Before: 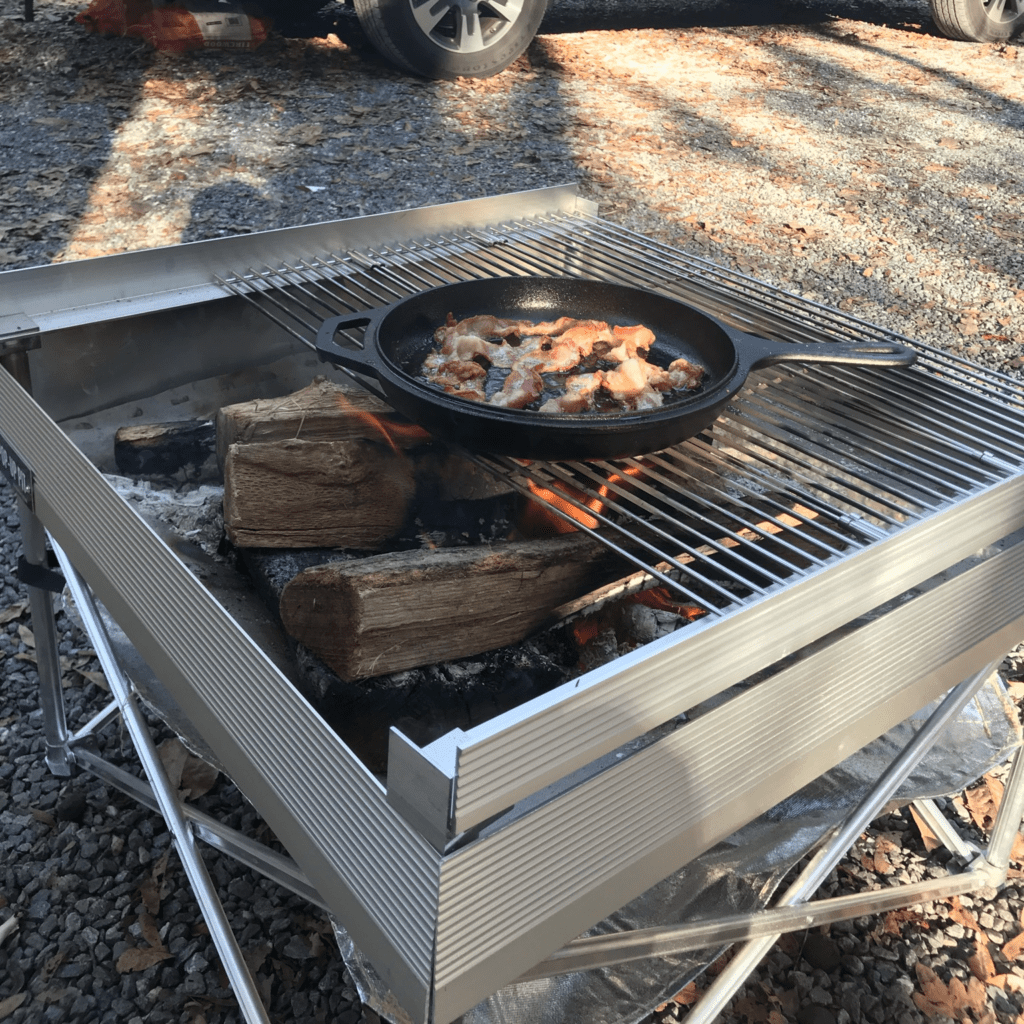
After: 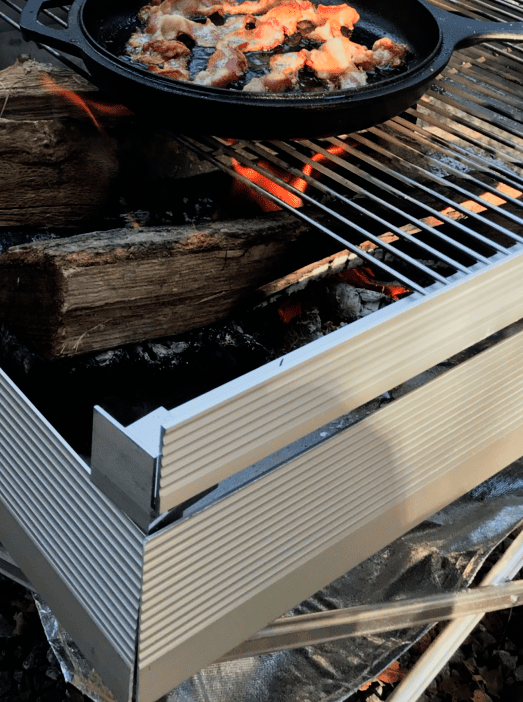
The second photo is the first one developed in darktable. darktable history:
color zones: curves: ch1 [(0.235, 0.558) (0.75, 0.5)]; ch2 [(0.25, 0.462) (0.749, 0.457)]
filmic rgb: black relative exposure -5.02 EV, white relative exposure 3.97 EV, hardness 2.91, contrast 1.297, highlights saturation mix -30.33%
crop and rotate: left 28.98%, top 31.417%, right 19.849%
color balance rgb: shadows lift › chroma 0.676%, shadows lift › hue 111.64°, perceptual saturation grading › global saturation 30.46%, global vibrance 20%
